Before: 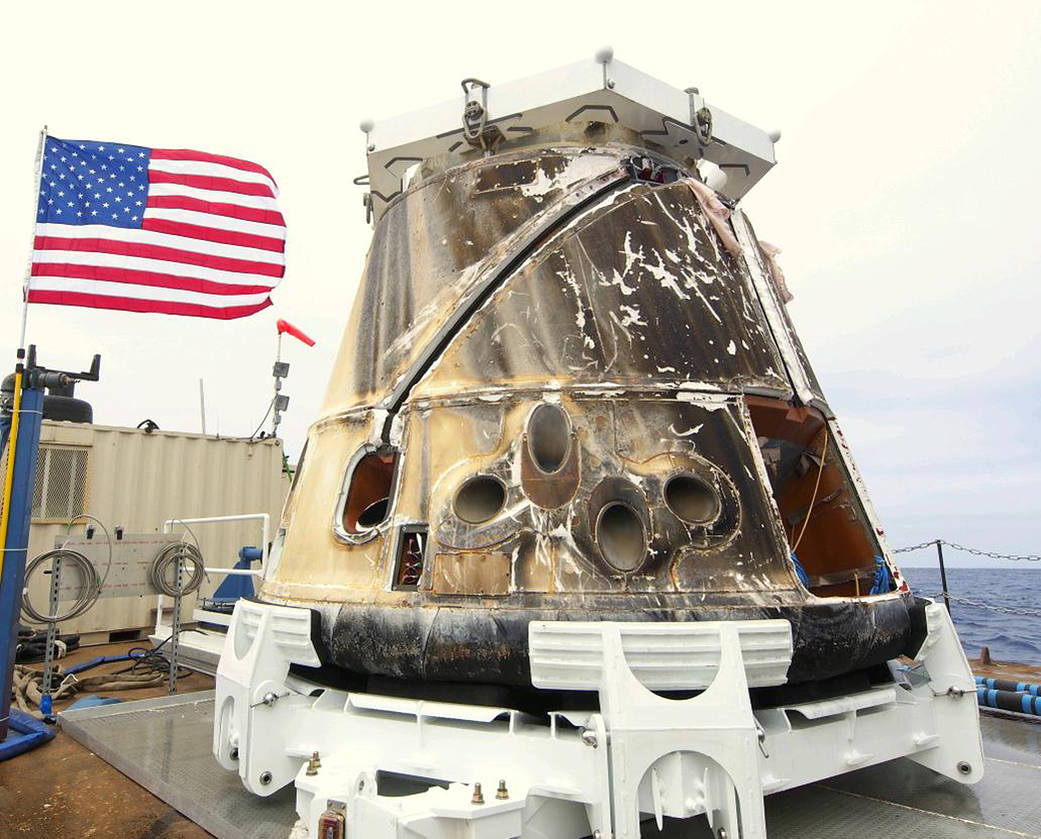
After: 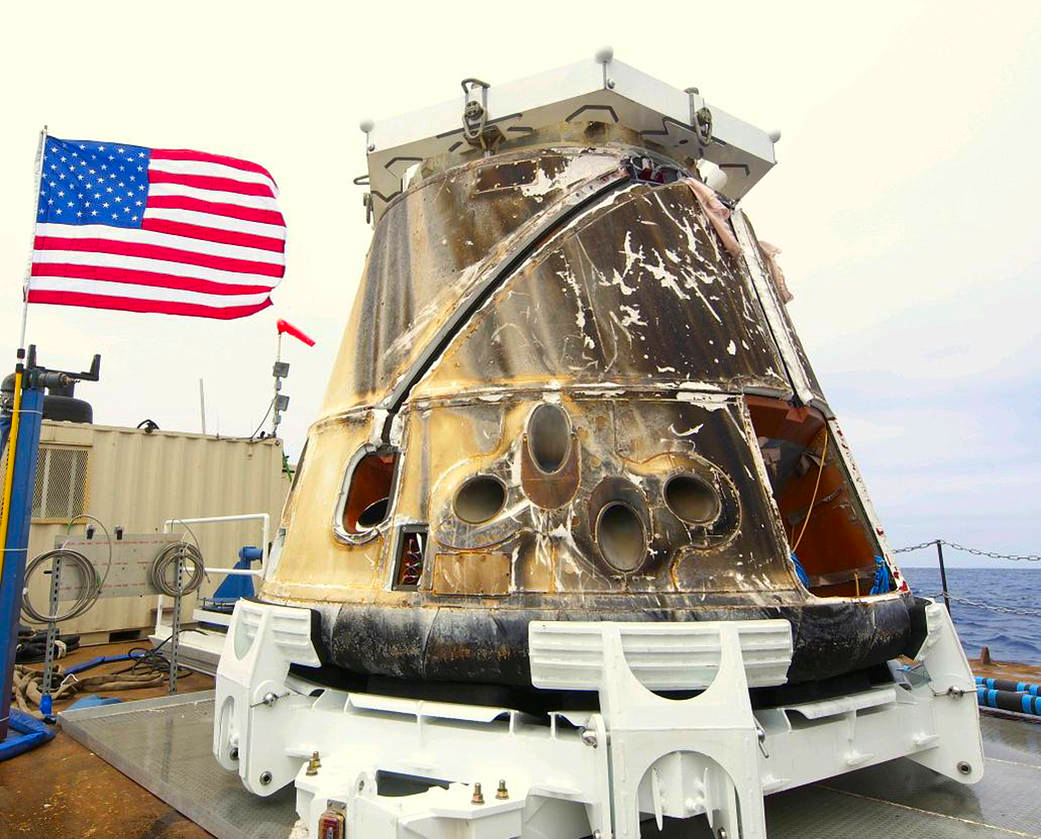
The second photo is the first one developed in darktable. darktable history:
contrast brightness saturation: brightness -0.02, saturation 0.358
